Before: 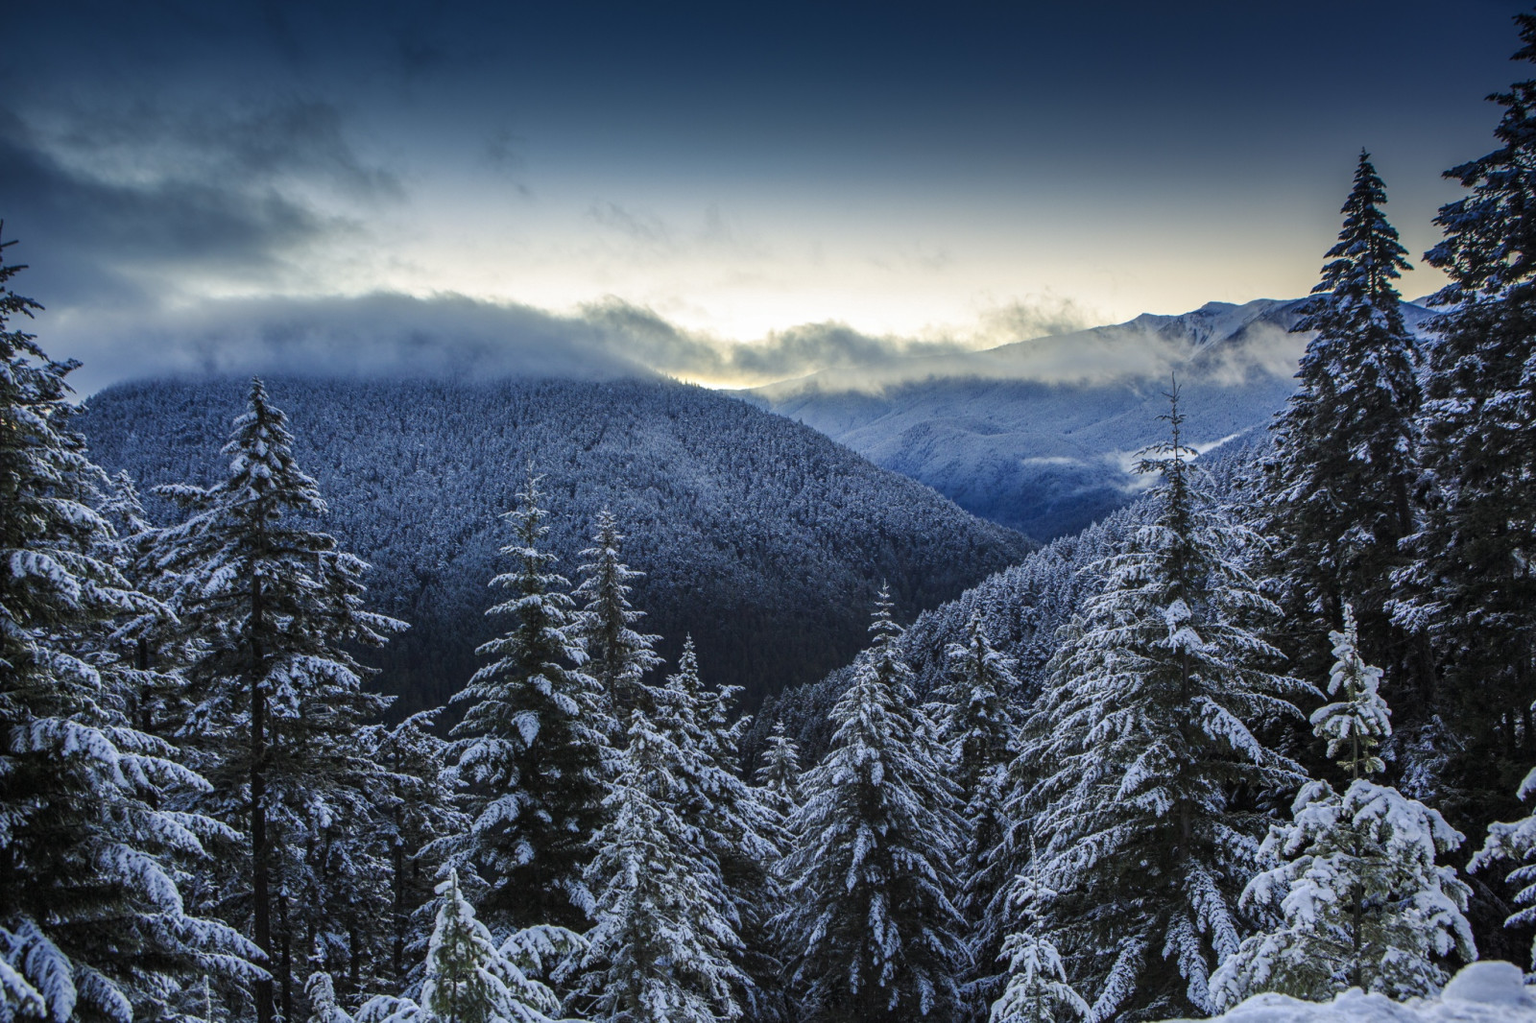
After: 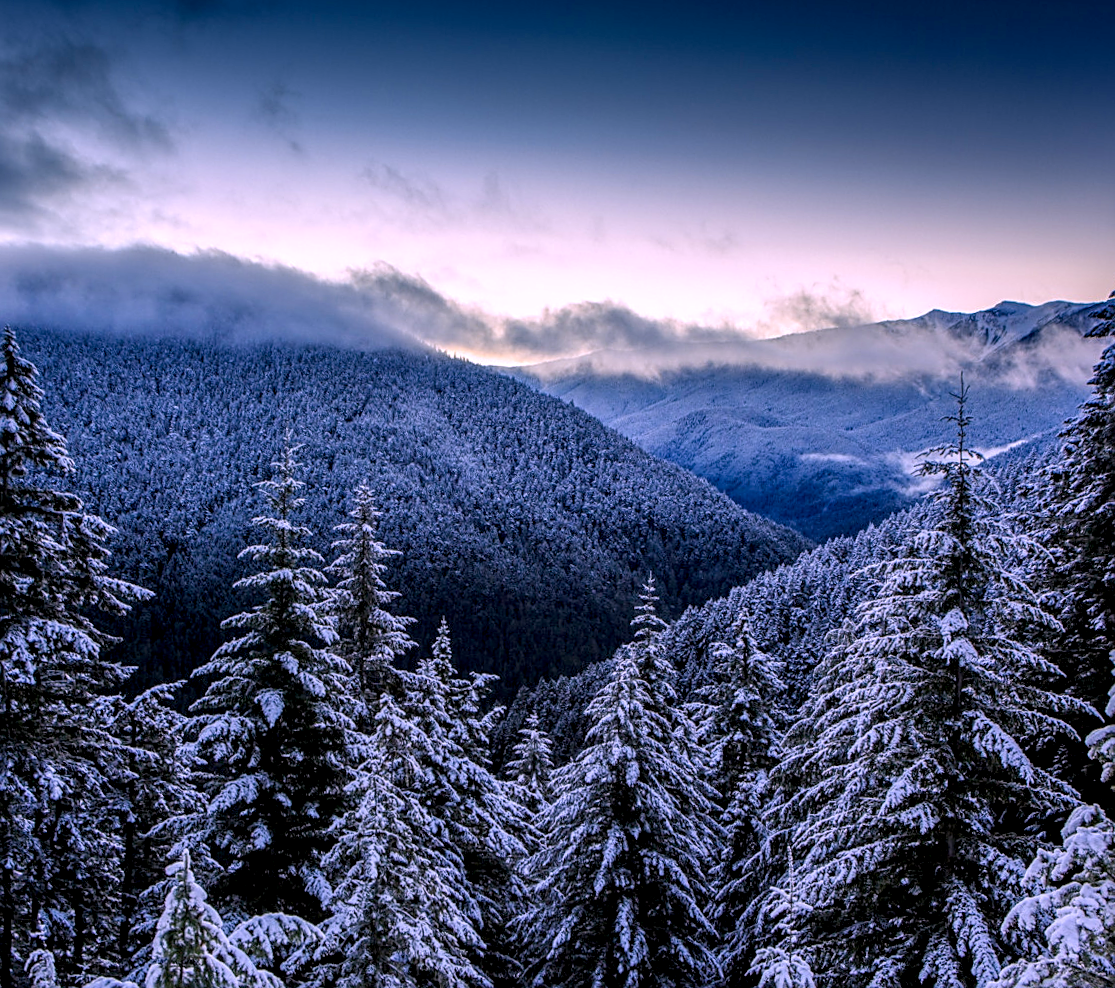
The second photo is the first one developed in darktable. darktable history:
exposure: black level correction 0.011, compensate highlight preservation false
crop and rotate: angle -3°, left 14.165%, top 0.039%, right 10.749%, bottom 0.082%
sharpen: on, module defaults
local contrast: detail 130%
color balance rgb: perceptual saturation grading › global saturation 25.879%
color correction: highlights a* 15.76, highlights b* -20.13
